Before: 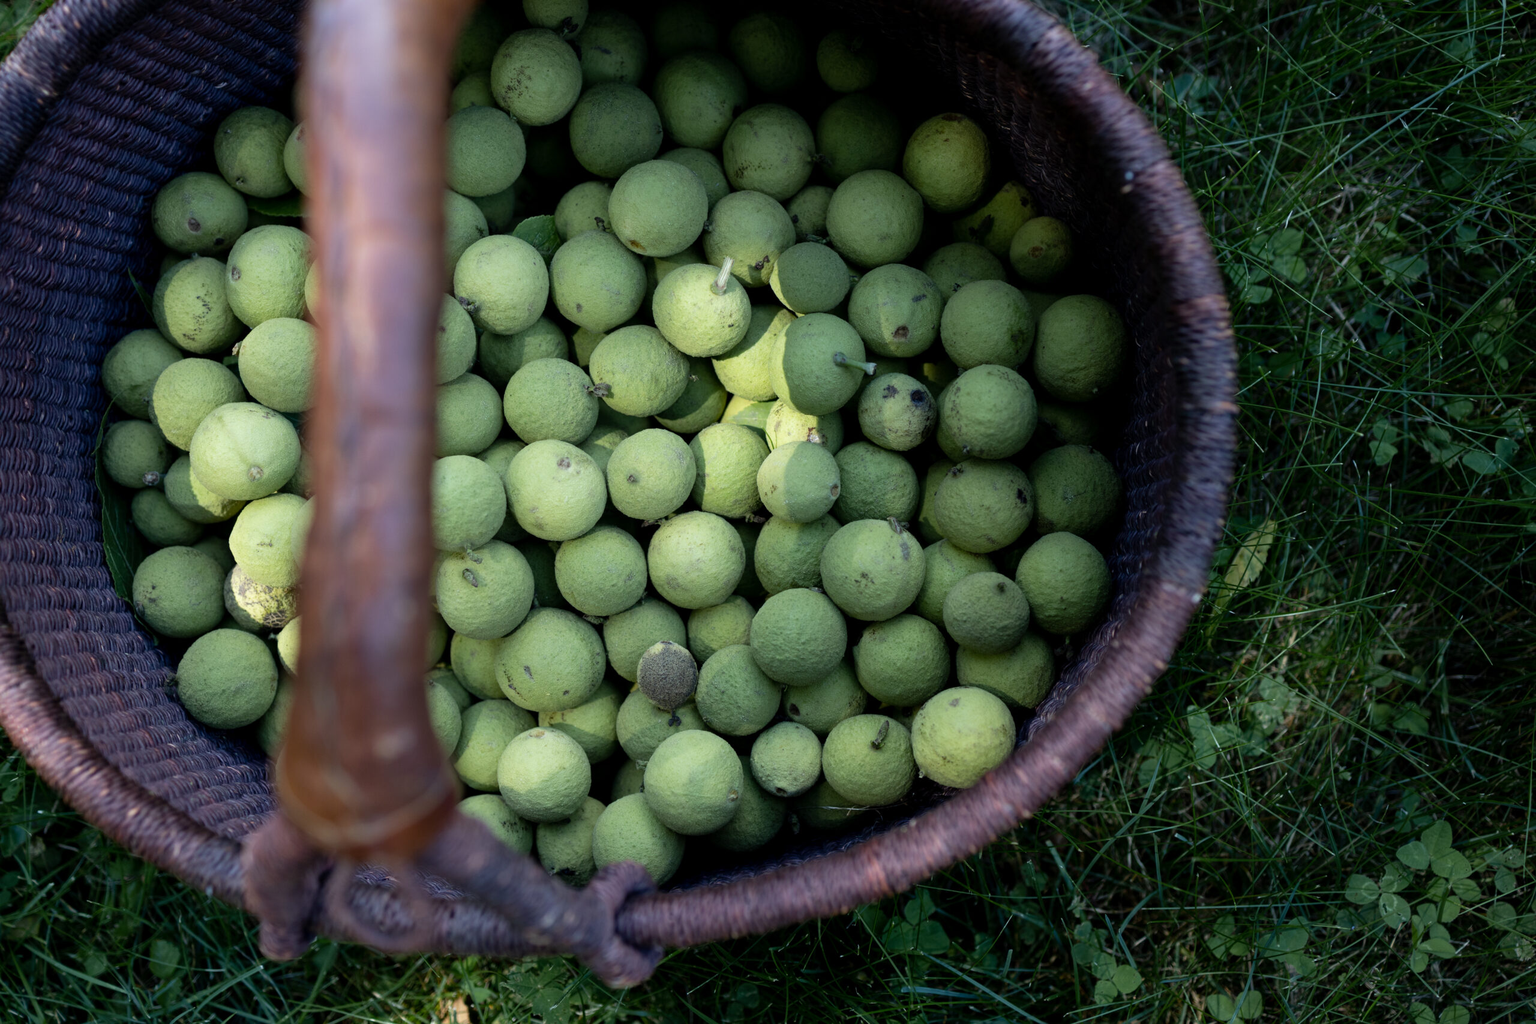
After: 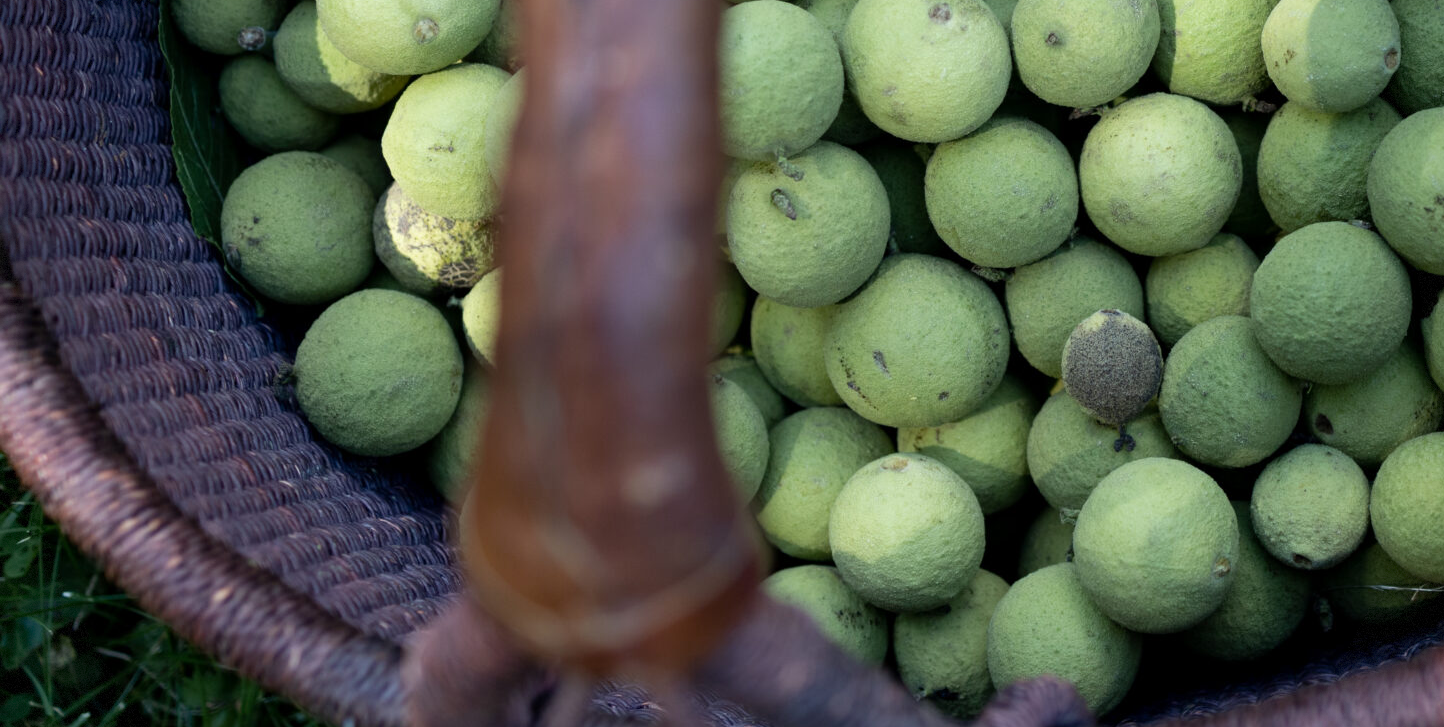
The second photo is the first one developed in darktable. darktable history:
vignetting: fall-off start 97.28%, fall-off radius 79%, brightness -0.462, saturation -0.3, width/height ratio 1.114, dithering 8-bit output, unbound false
crop: top 44.483%, right 43.593%, bottom 12.892%
